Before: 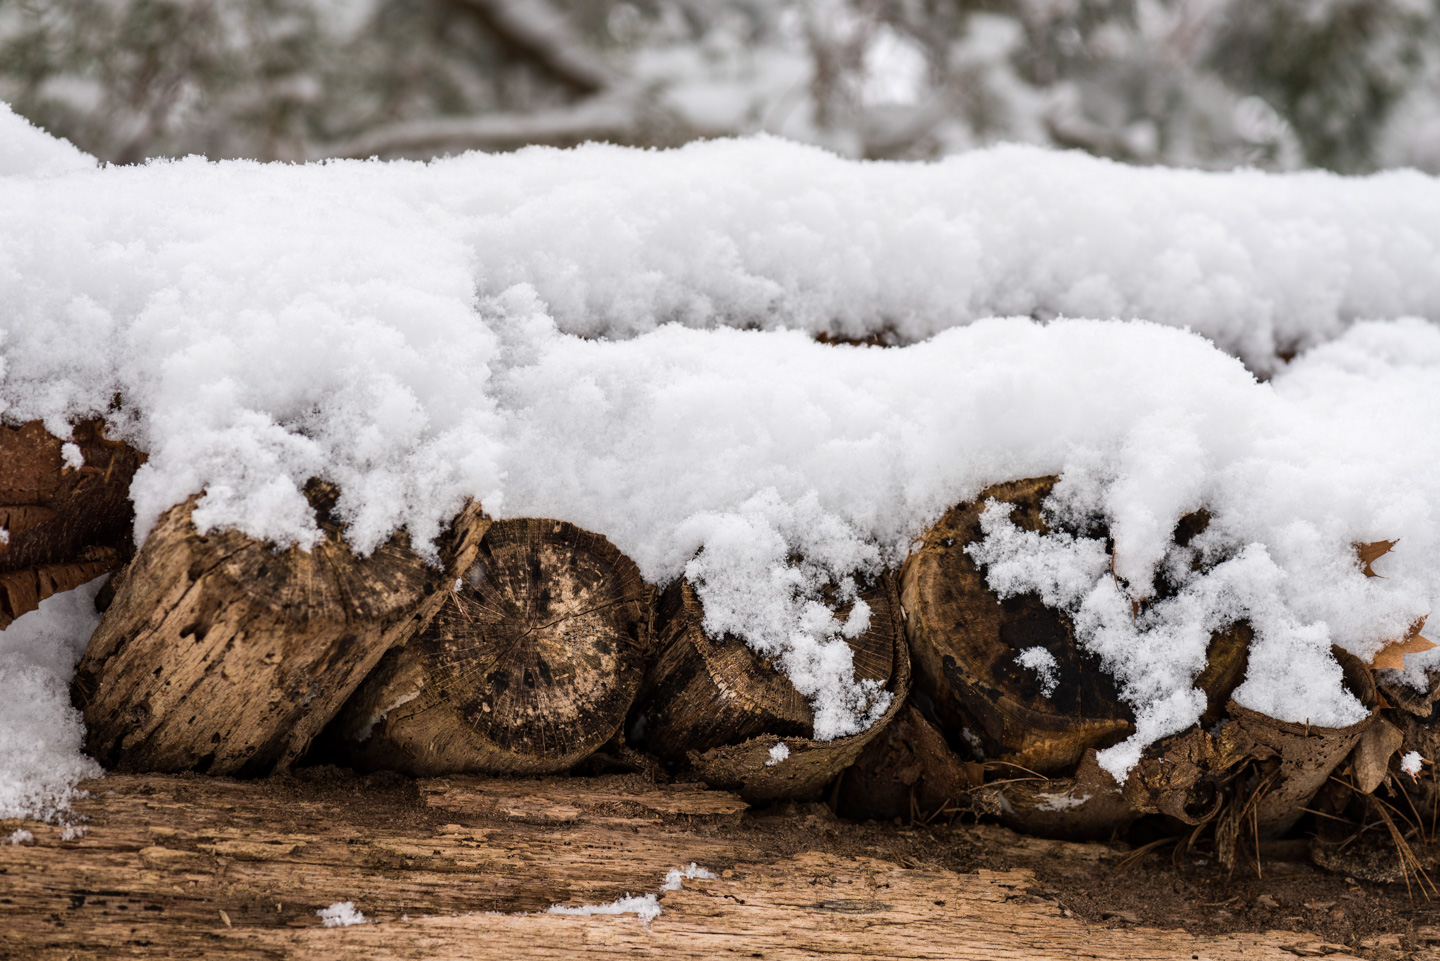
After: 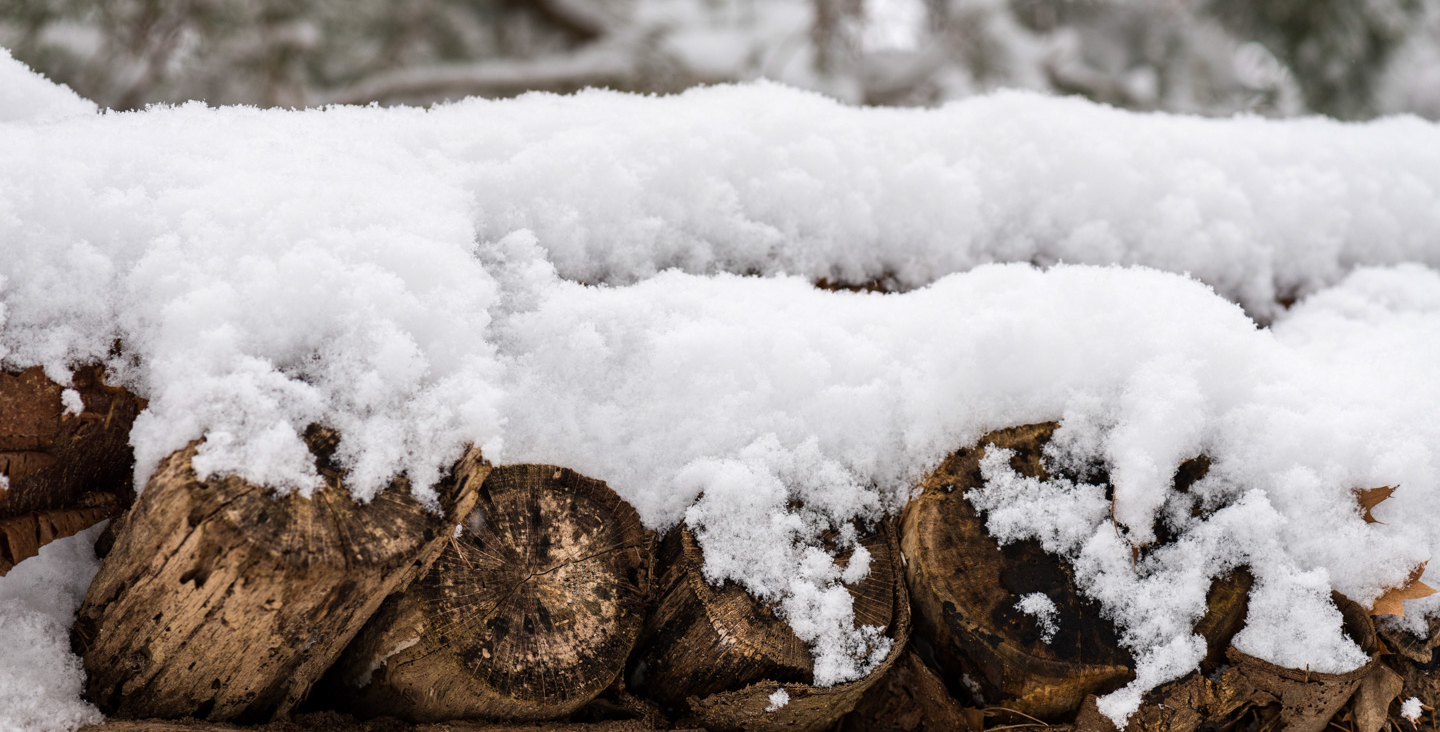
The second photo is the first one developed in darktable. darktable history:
crop: top 5.631%, bottom 18.146%
